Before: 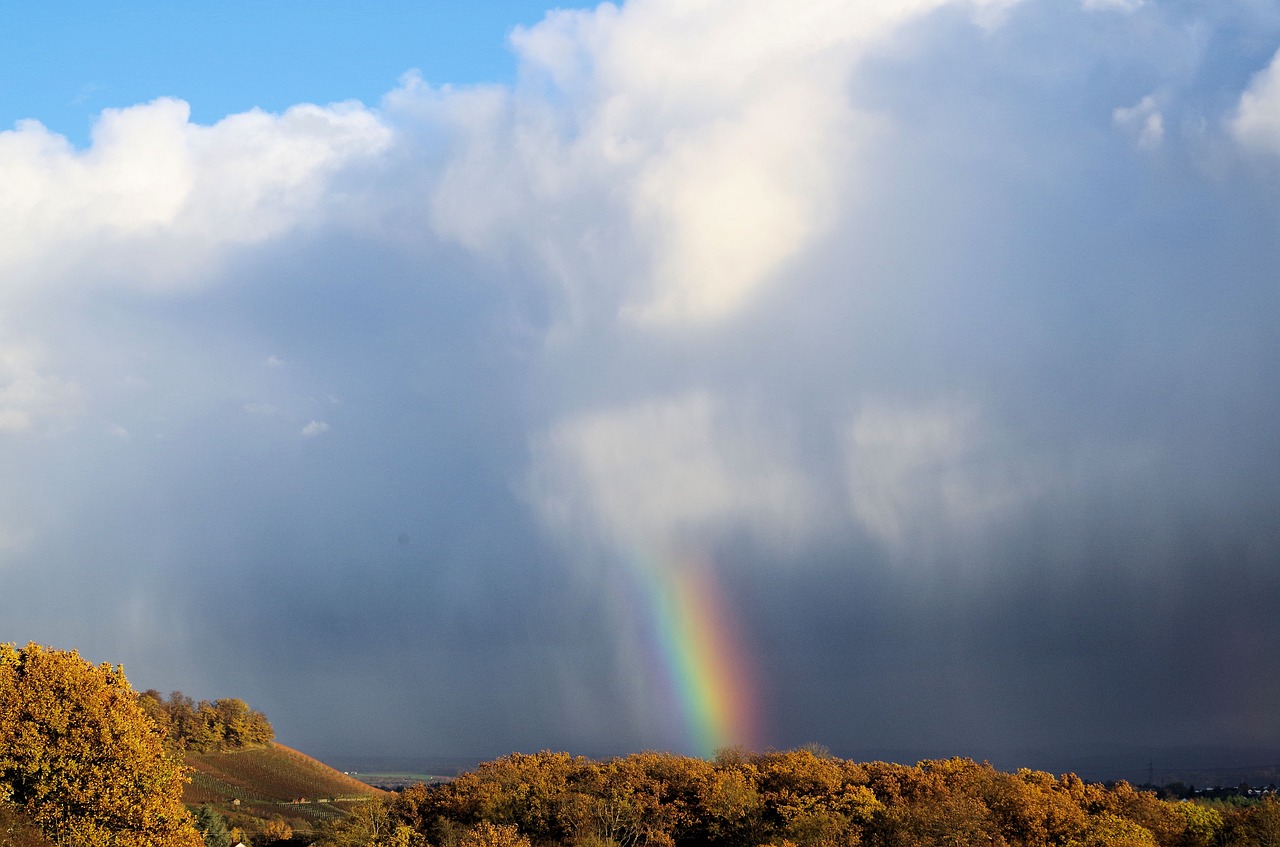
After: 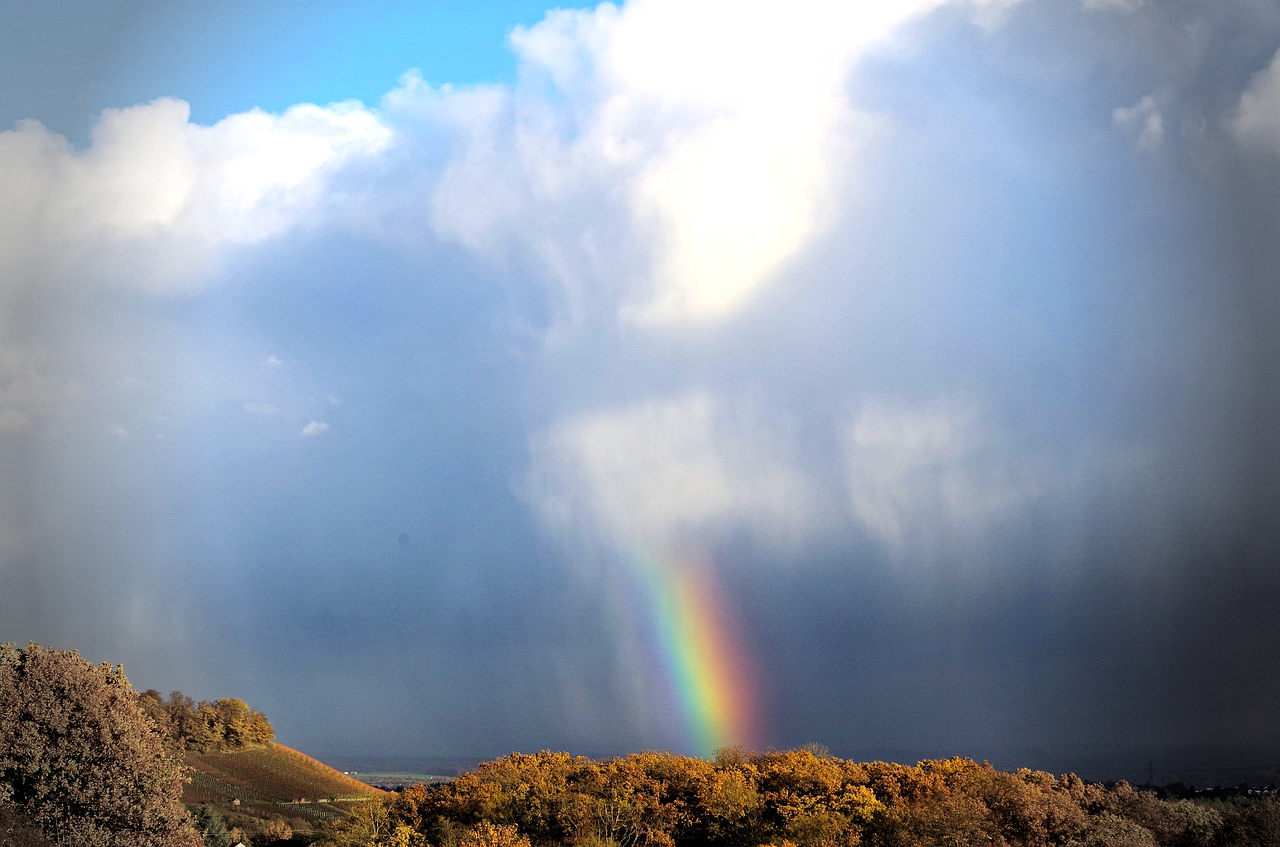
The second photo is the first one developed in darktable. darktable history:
haze removal: compatibility mode true, adaptive false
tone equalizer: -8 EV -0.391 EV, -7 EV -0.358 EV, -6 EV -0.365 EV, -5 EV -0.214 EV, -3 EV 0.221 EV, -2 EV 0.337 EV, -1 EV 0.41 EV, +0 EV 0.429 EV
vignetting: fall-off start 68.64%, fall-off radius 29.19%, brightness -0.575, width/height ratio 0.985, shape 0.841
